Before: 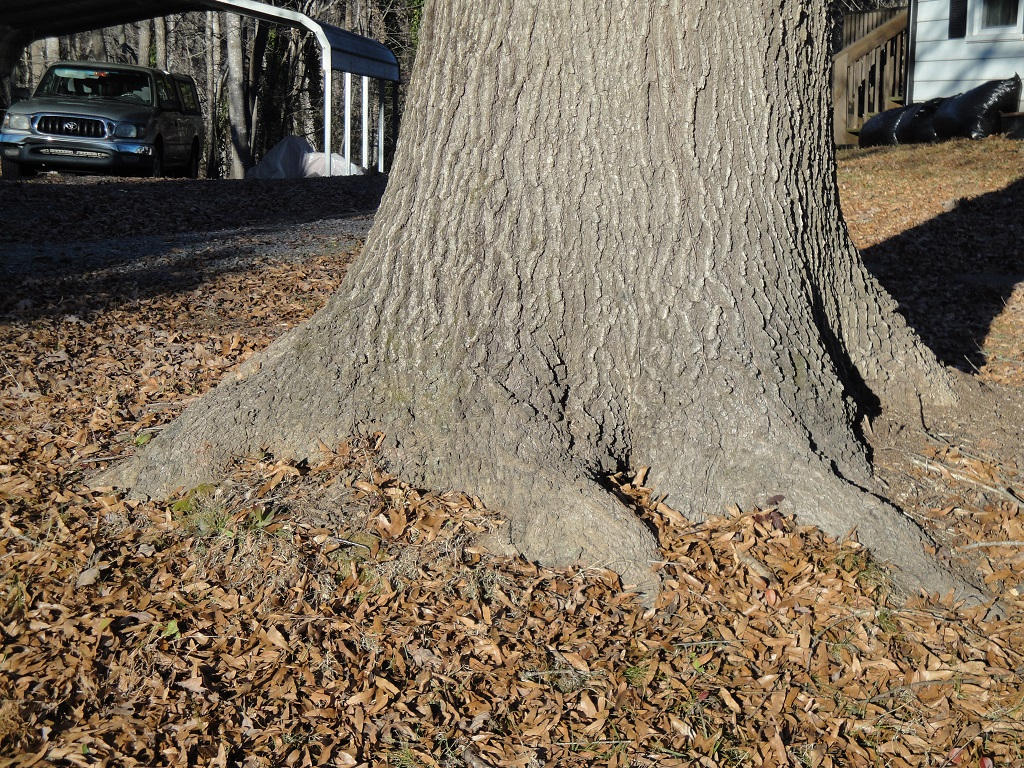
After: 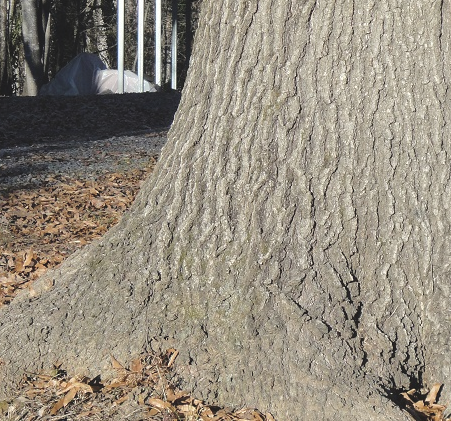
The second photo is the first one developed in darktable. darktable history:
color balance: lift [1.007, 1, 1, 1], gamma [1.097, 1, 1, 1]
crop: left 20.248%, top 10.86%, right 35.675%, bottom 34.321%
